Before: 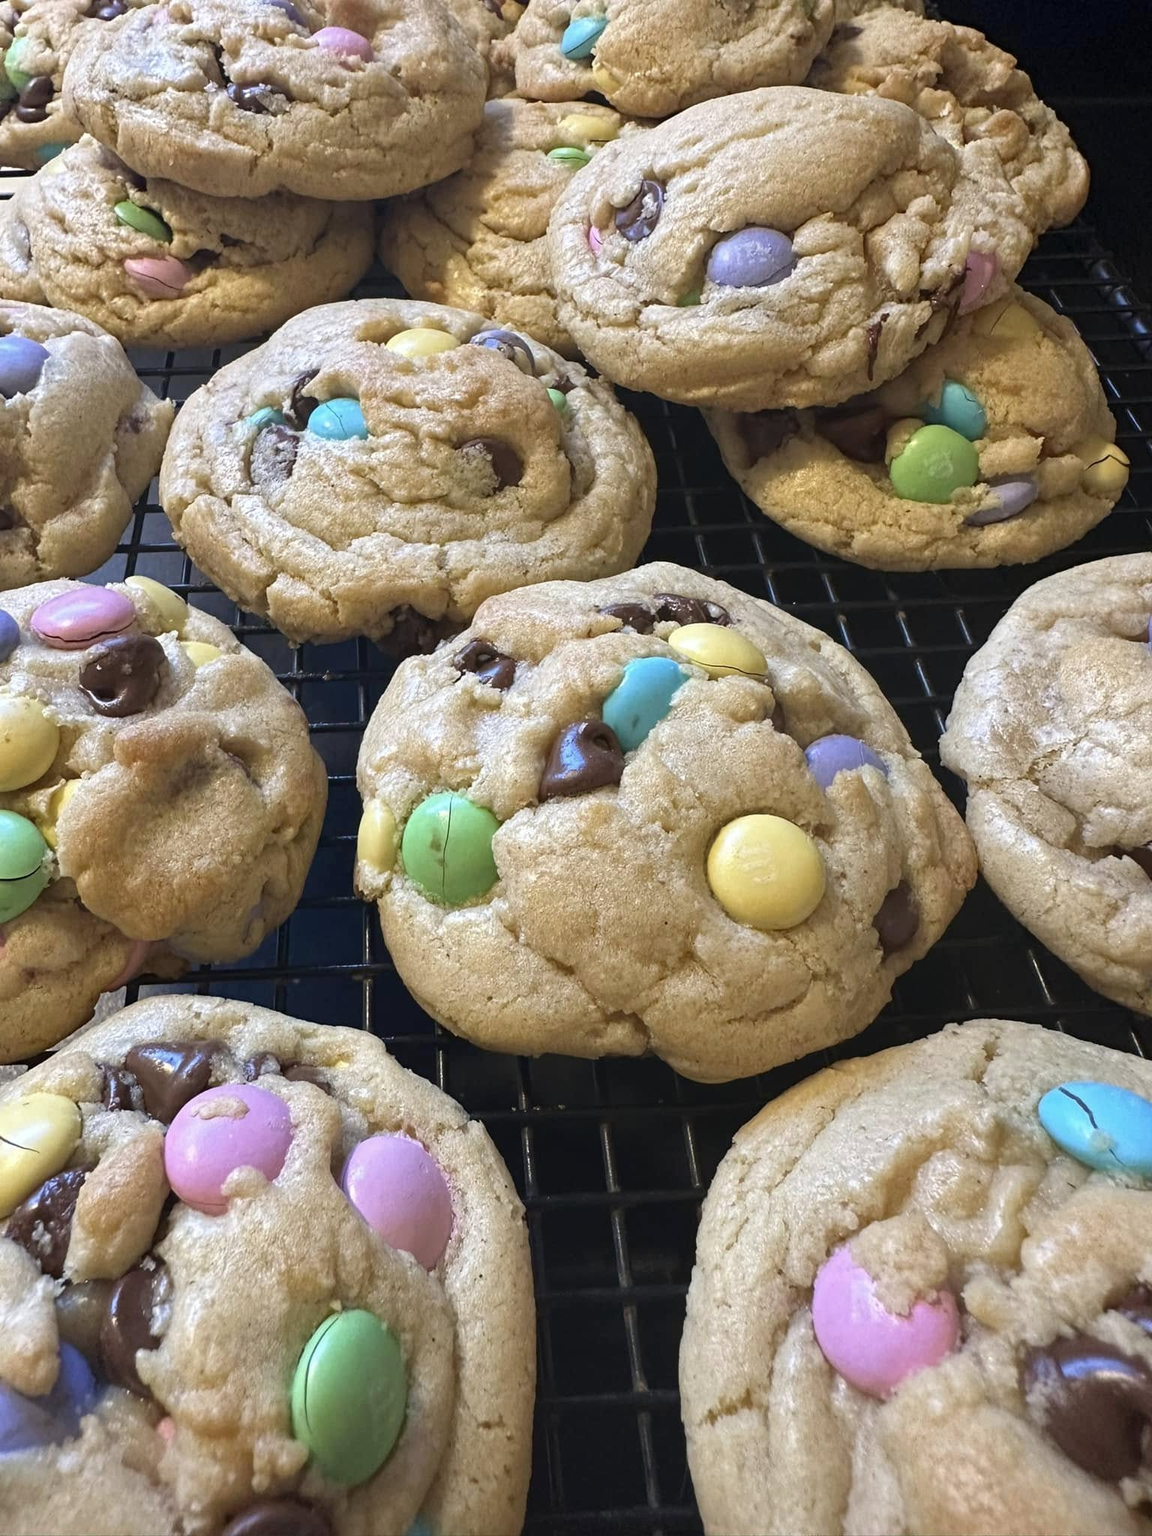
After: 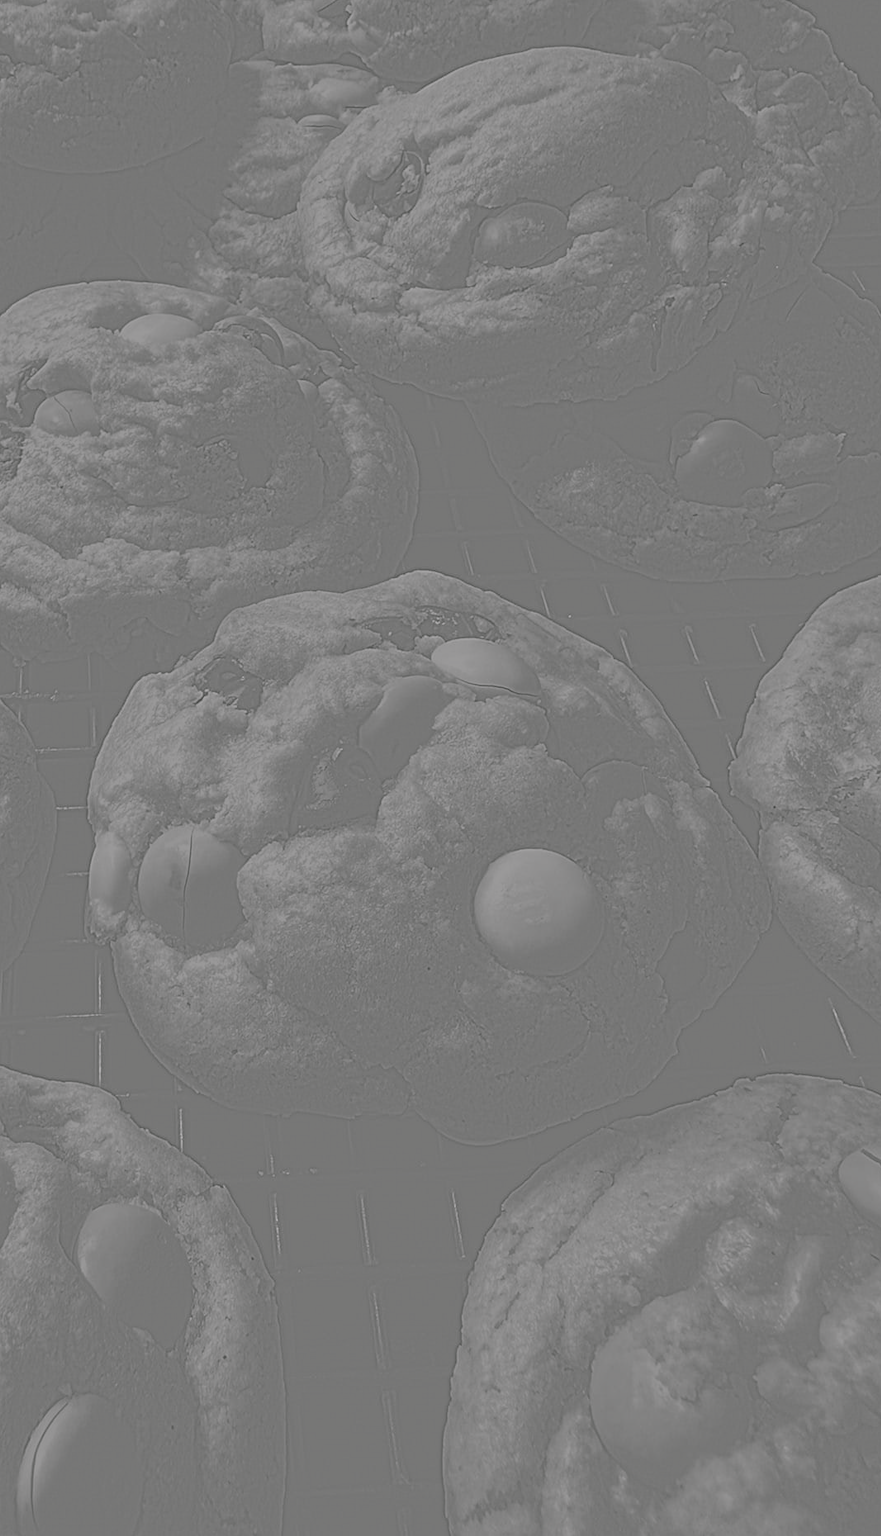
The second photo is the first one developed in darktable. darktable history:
color balance rgb: shadows lift › chroma 1%, shadows lift › hue 113°, highlights gain › chroma 0.2%, highlights gain › hue 333°, perceptual saturation grading › global saturation 20%, perceptual saturation grading › highlights -25%, perceptual saturation grading › shadows 25%, contrast -10%
exposure: black level correction 0, exposure 1.5 EV, compensate exposure bias true, compensate highlight preservation false
highpass: sharpness 5.84%, contrast boost 8.44%
crop and rotate: left 24.034%, top 2.838%, right 6.406%, bottom 6.299%
